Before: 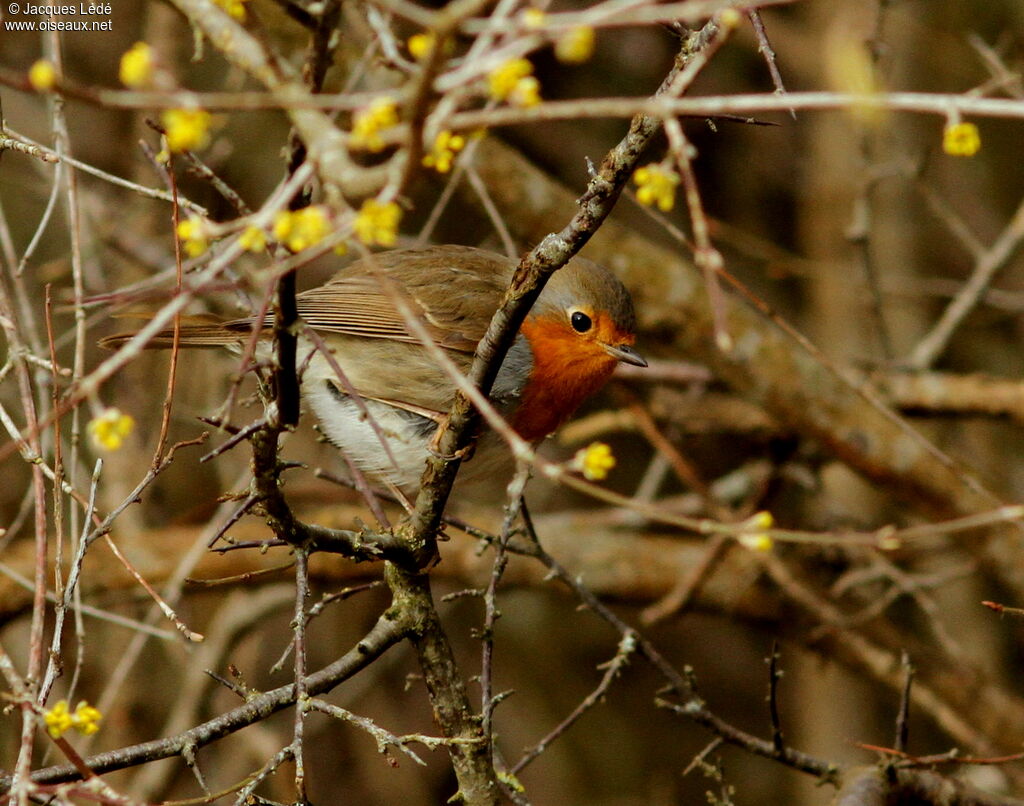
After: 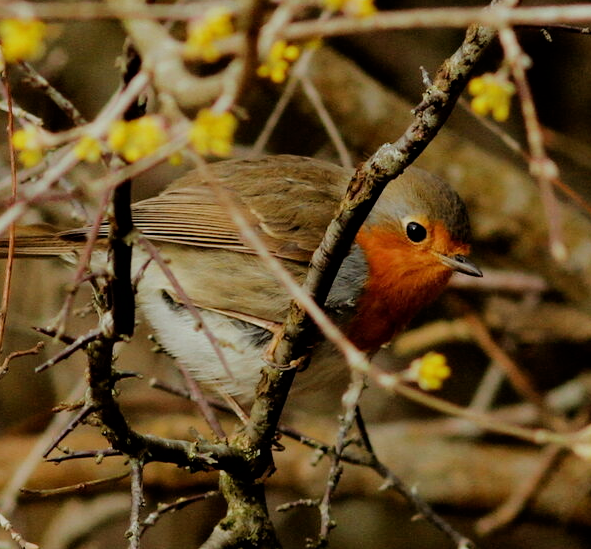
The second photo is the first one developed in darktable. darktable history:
filmic rgb: black relative exposure -7.32 EV, white relative exposure 5.09 EV, hardness 3.2
crop: left 16.202%, top 11.208%, right 26.045%, bottom 20.557%
